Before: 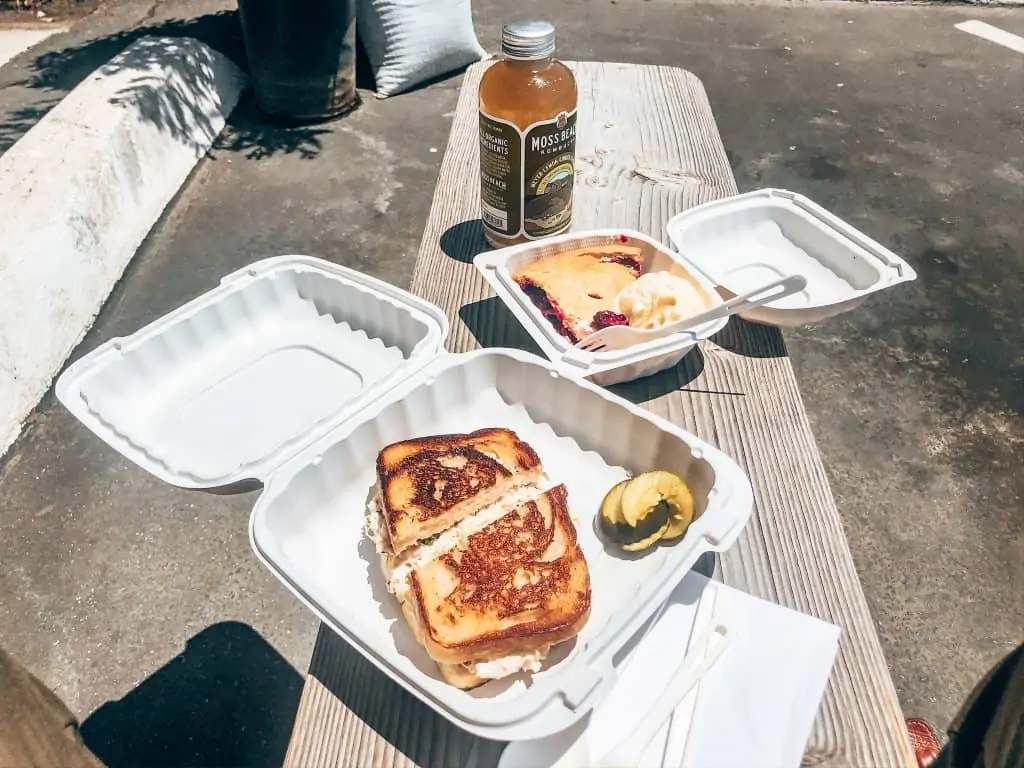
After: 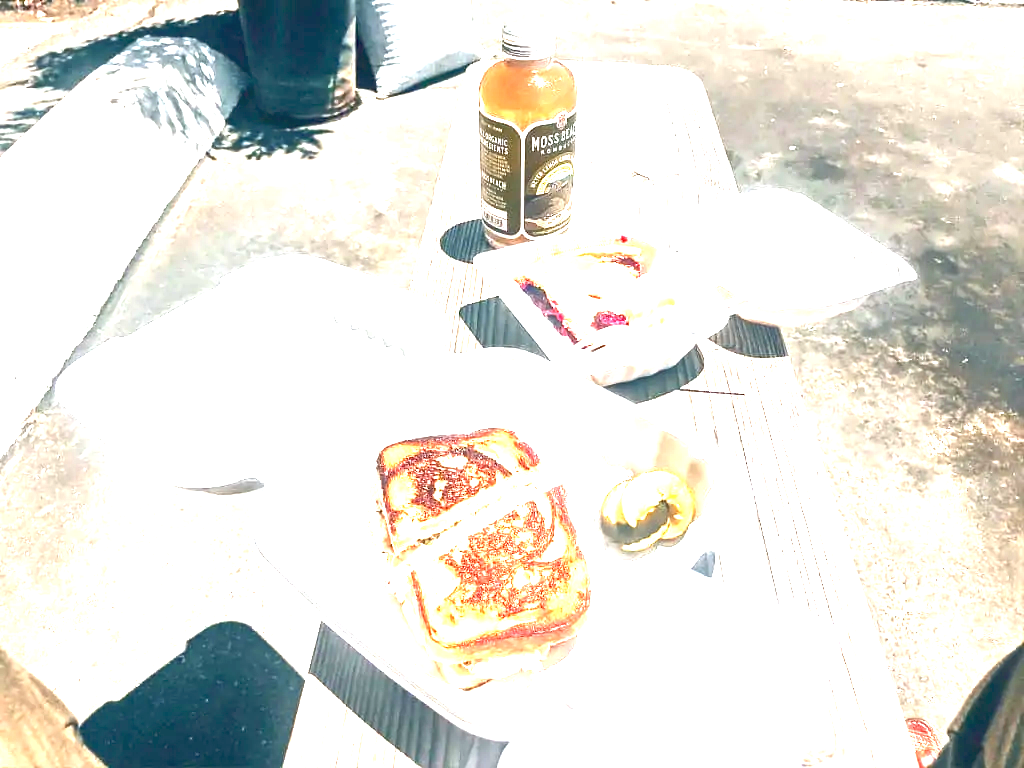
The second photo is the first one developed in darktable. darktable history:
exposure: black level correction 0, exposure 2.327 EV, compensate exposure bias true, compensate highlight preservation false
rgb curve: curves: ch0 [(0, 0) (0.072, 0.166) (0.217, 0.293) (0.414, 0.42) (1, 1)], compensate middle gray true, preserve colors basic power
